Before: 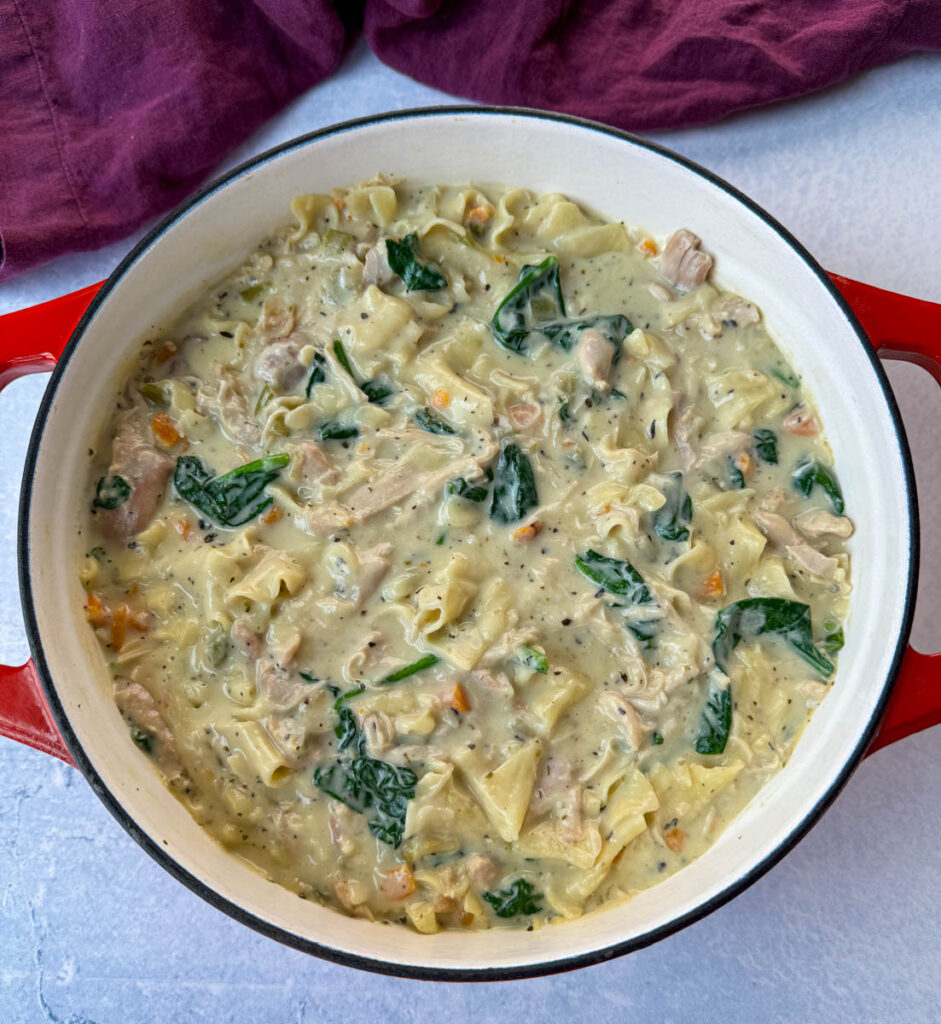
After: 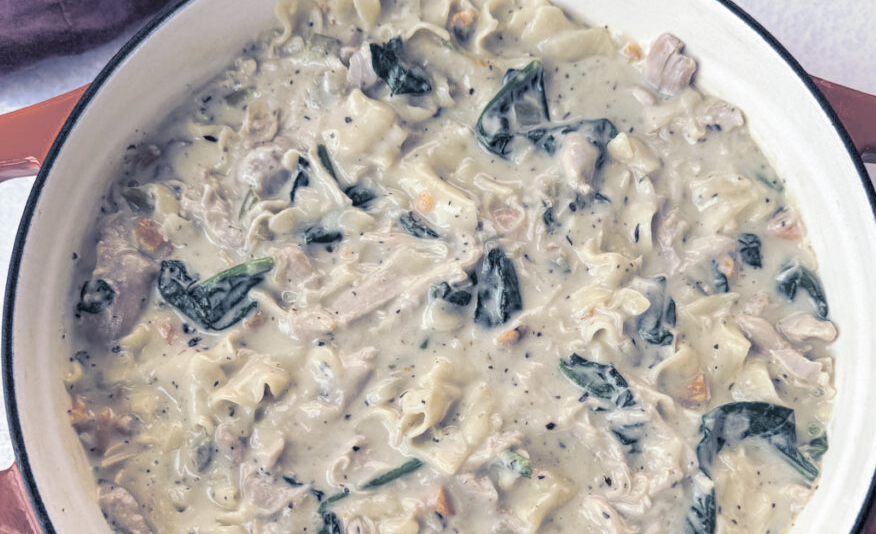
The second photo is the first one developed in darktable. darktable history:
crop: left 1.744%, top 19.225%, right 5.069%, bottom 28.357%
contrast brightness saturation: brightness 0.18, saturation -0.5
white balance: red 1.05, blue 1.072
split-toning: shadows › hue 230.4°
exposure: compensate highlight preservation false
